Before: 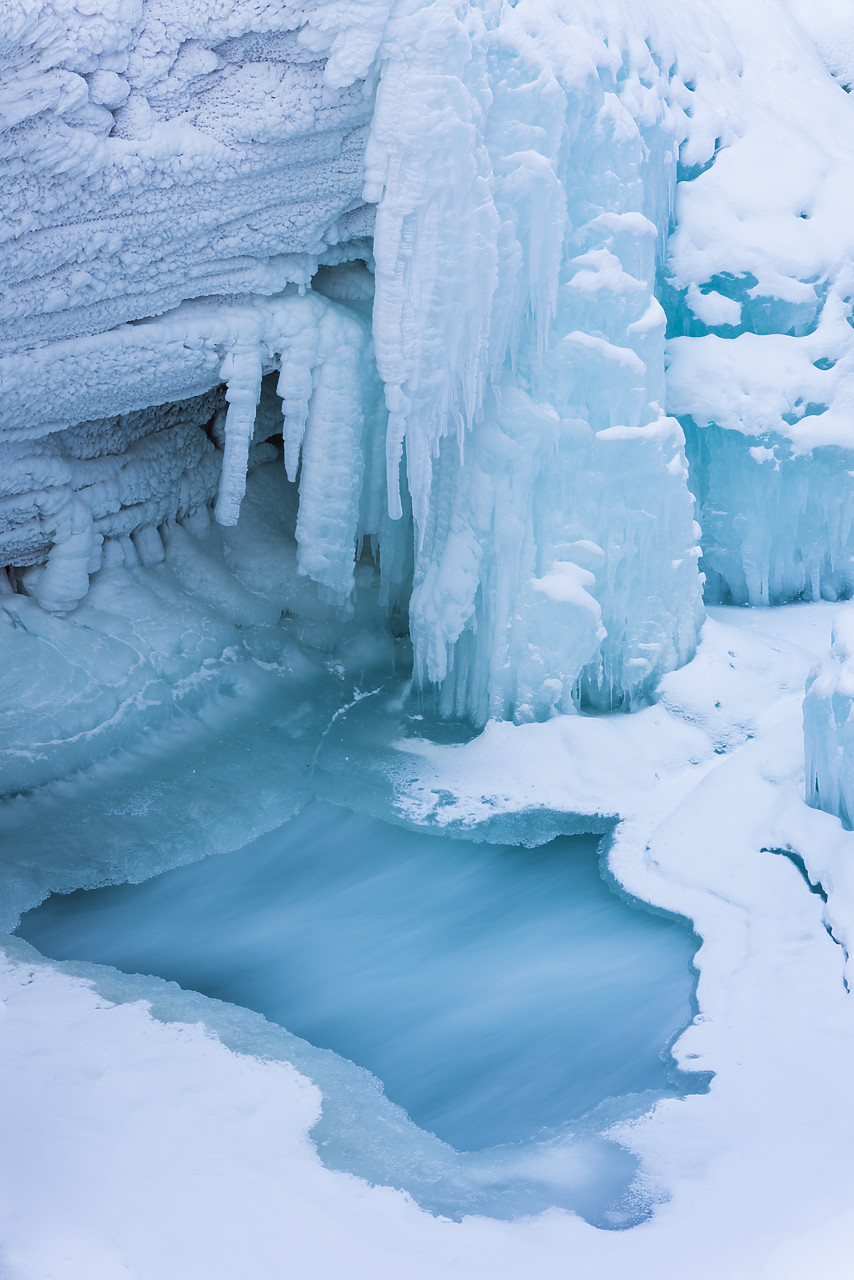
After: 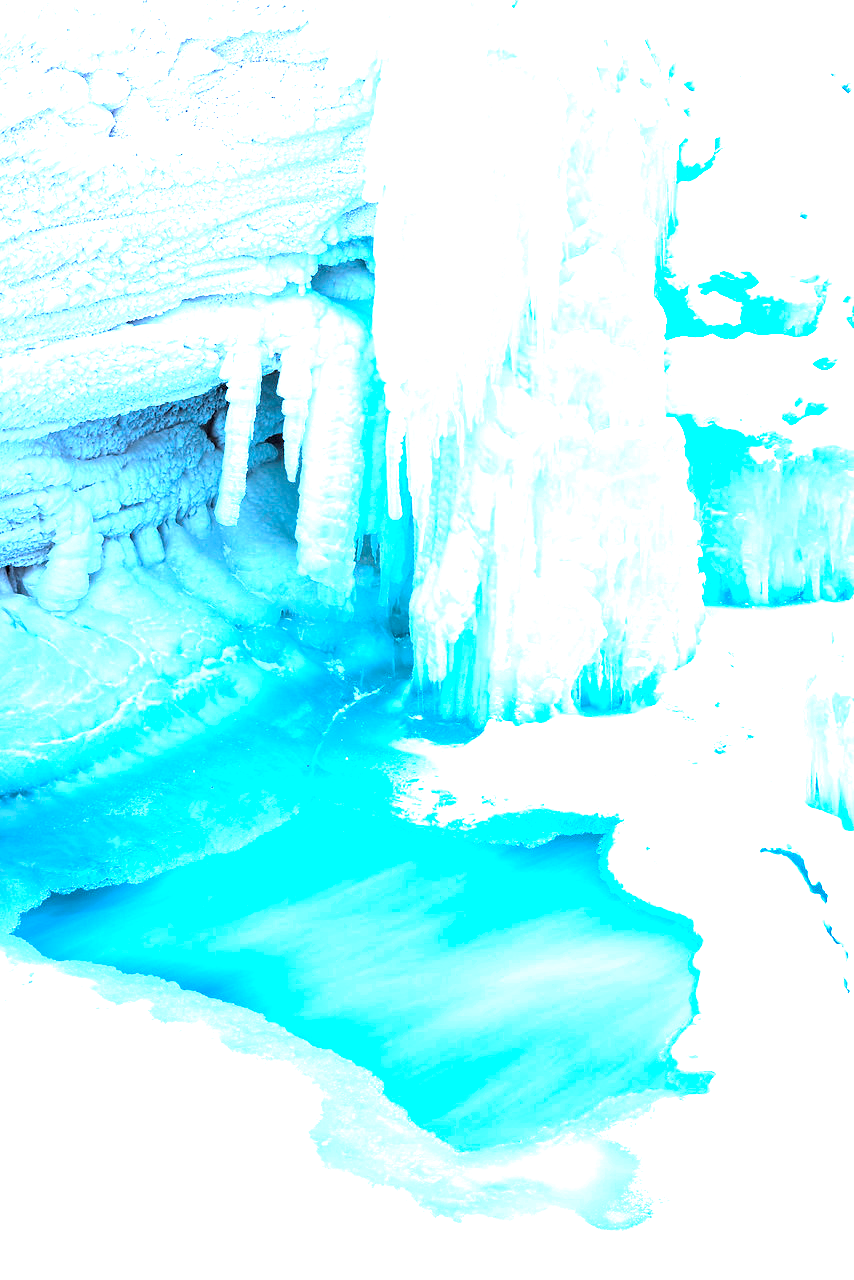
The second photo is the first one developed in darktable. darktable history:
exposure: exposure 2.204 EV, compensate highlight preservation false
color calibration: illuminant as shot in camera, x 0.358, y 0.373, temperature 4628.91 K
local contrast: highlights 100%, shadows 102%, detail 119%, midtone range 0.2
